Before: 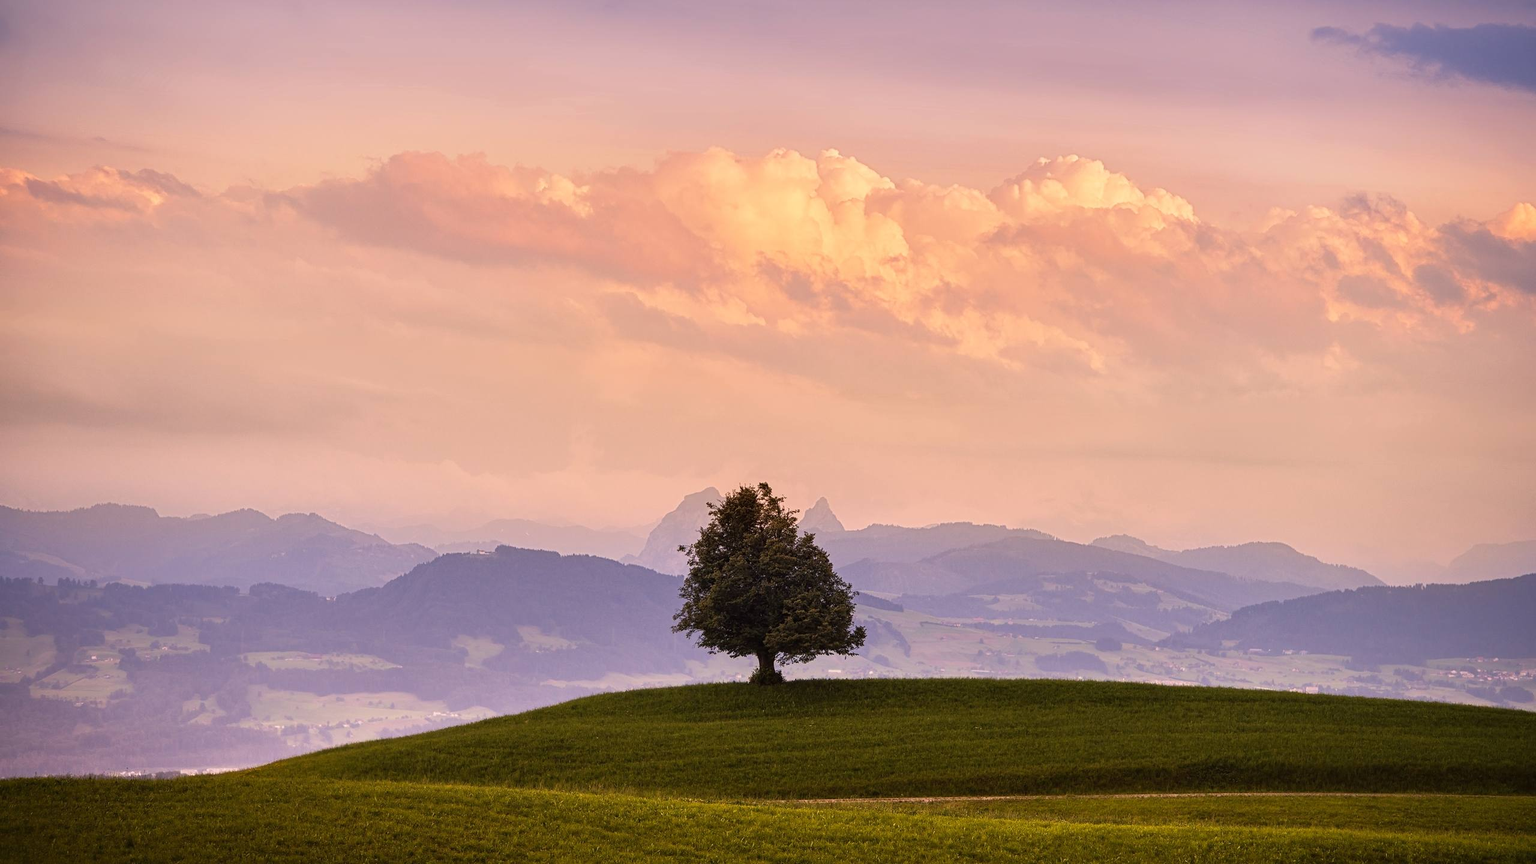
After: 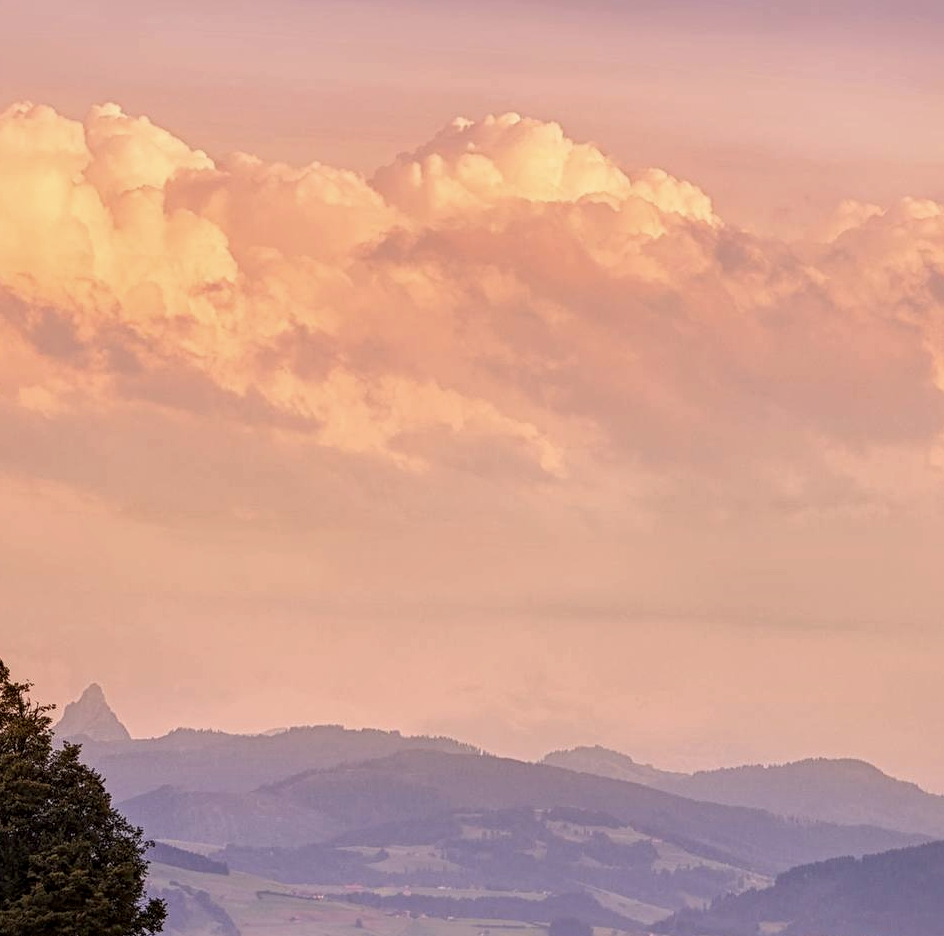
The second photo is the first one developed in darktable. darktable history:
exposure: exposure -0.156 EV, compensate highlight preservation false
crop and rotate: left 49.911%, top 10.102%, right 13.195%, bottom 24.847%
local contrast: shadows 92%, midtone range 0.499
